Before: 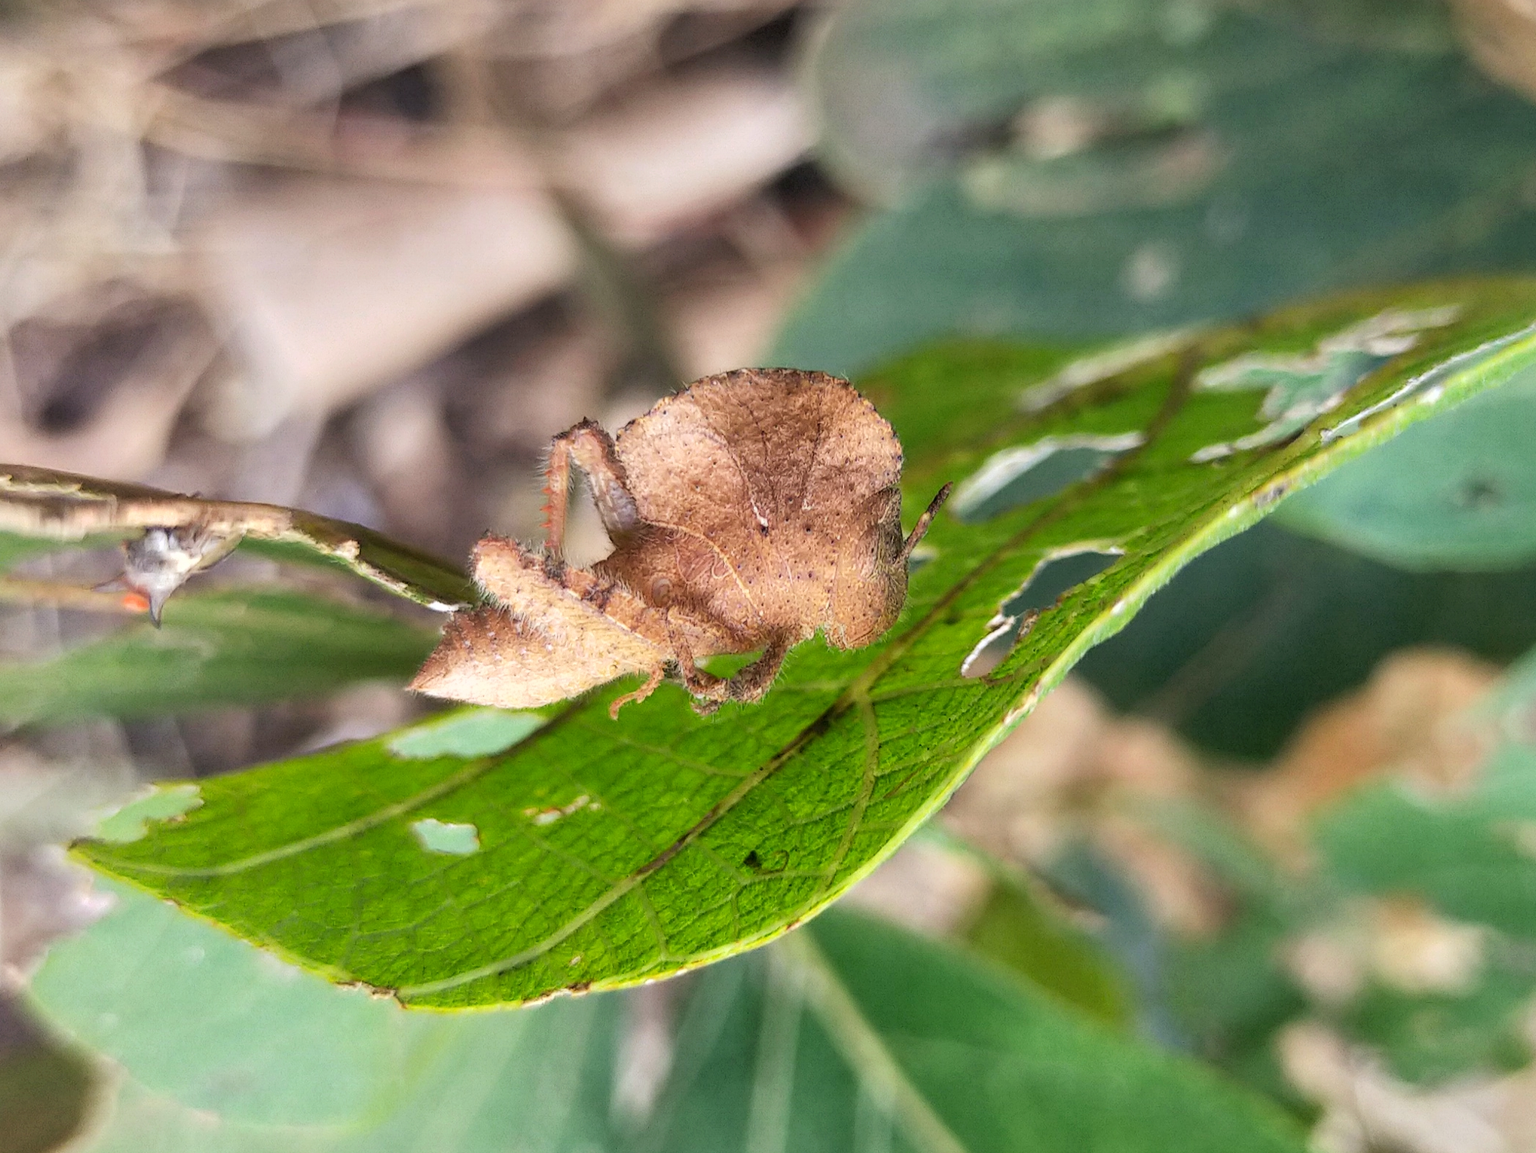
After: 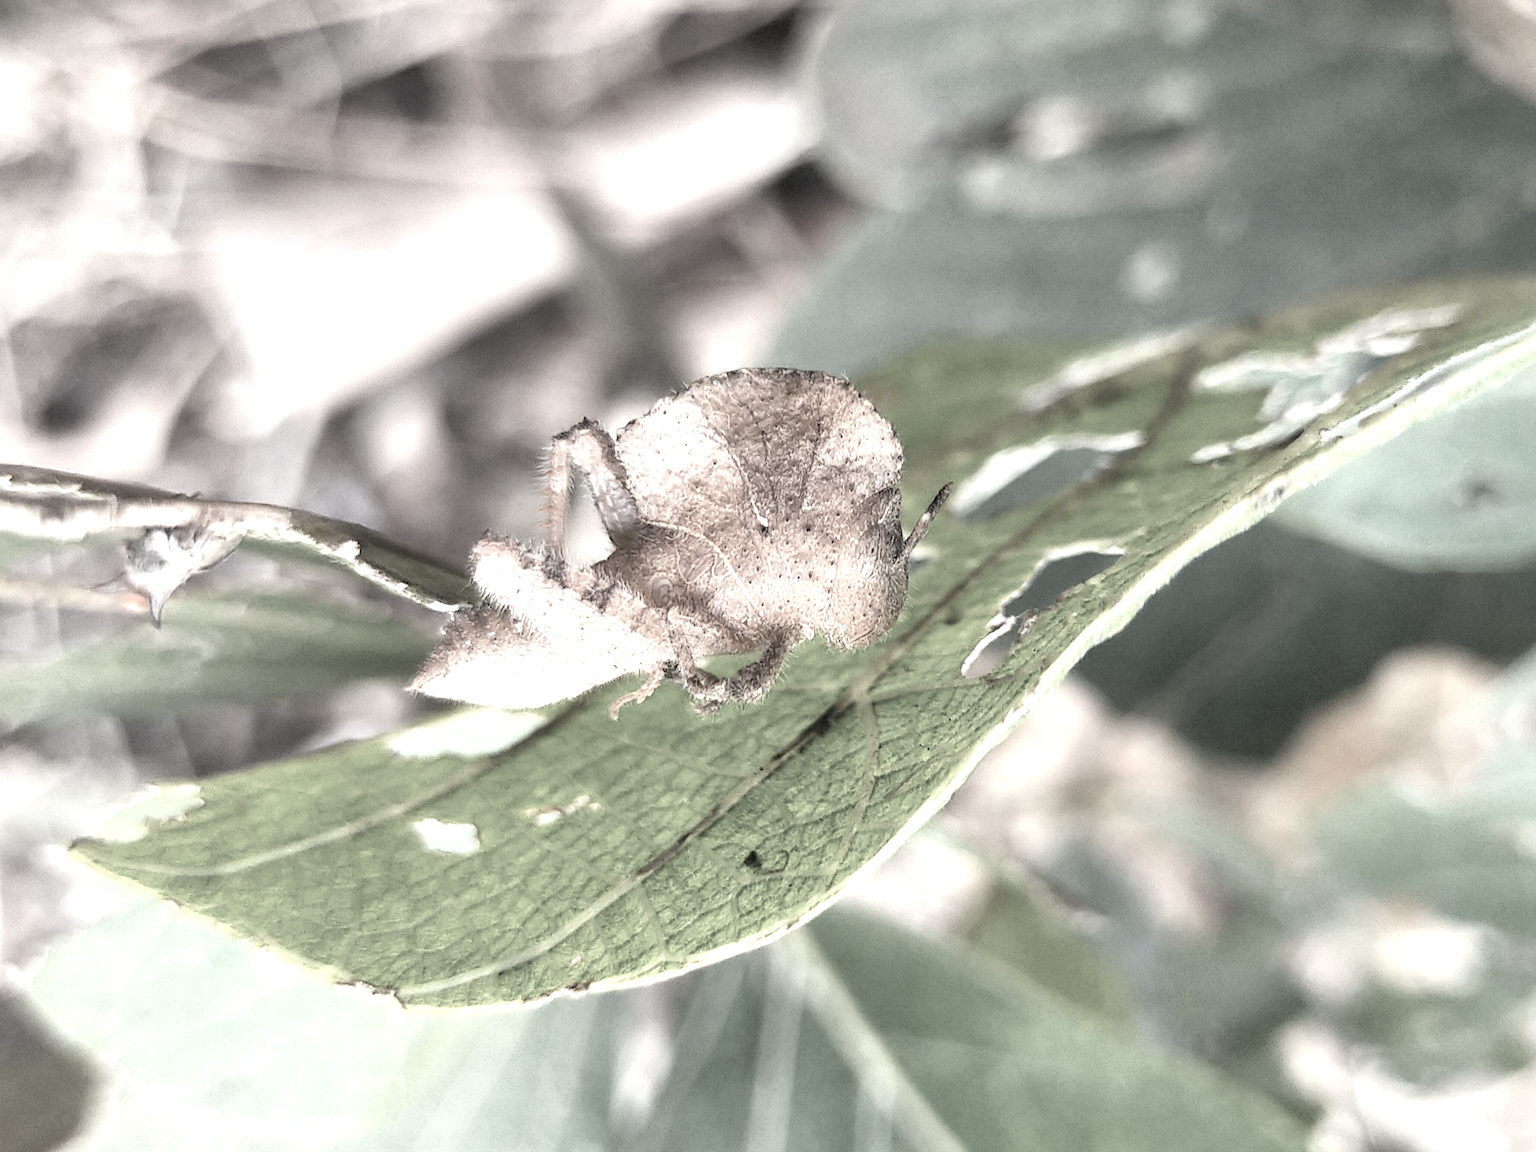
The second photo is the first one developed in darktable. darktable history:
exposure: black level correction 0, exposure 0.894 EV, compensate highlight preservation false
color correction: highlights b* -0.031, saturation 0.215
